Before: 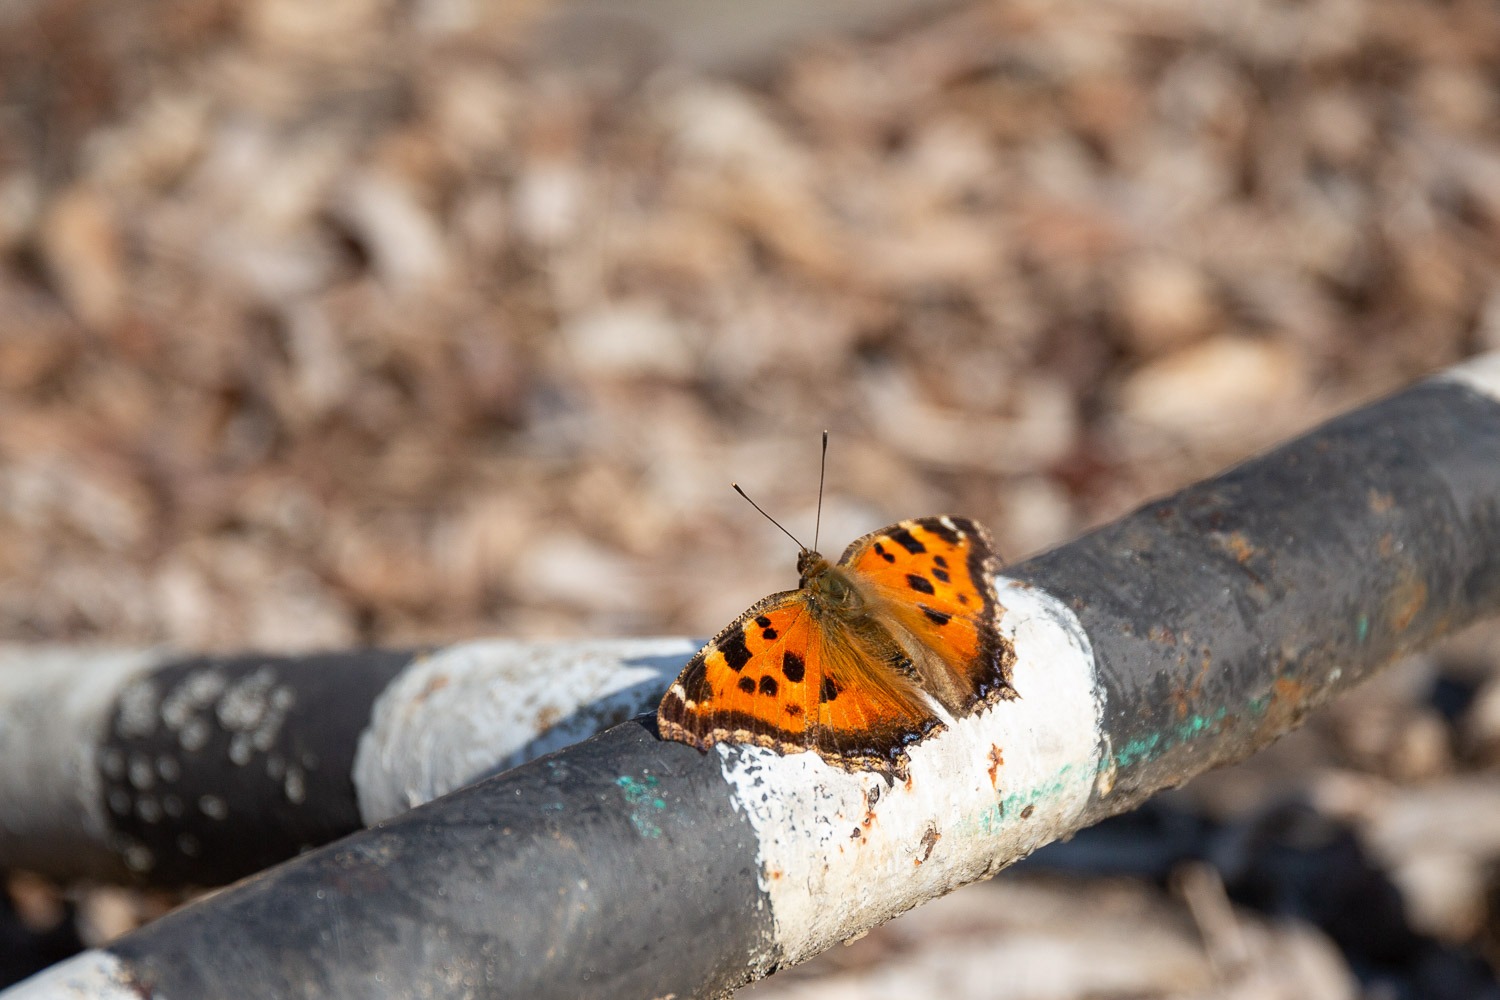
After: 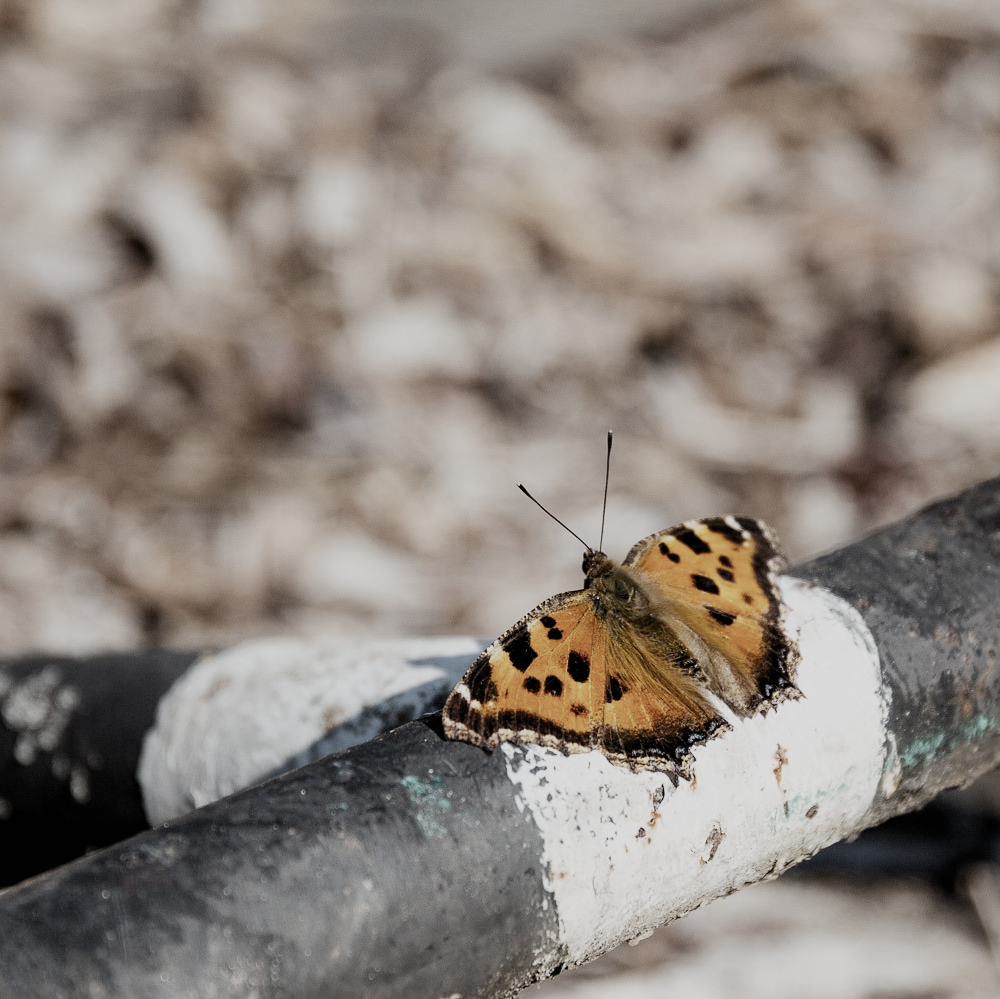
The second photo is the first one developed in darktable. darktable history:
filmic rgb: black relative exposure -5 EV, white relative exposure 3.96 EV, hardness 2.91, contrast 1.3, highlights saturation mix -30.4%, preserve chrominance no, color science v5 (2021), contrast in shadows safe, contrast in highlights safe
crop and rotate: left 14.372%, right 18.931%
